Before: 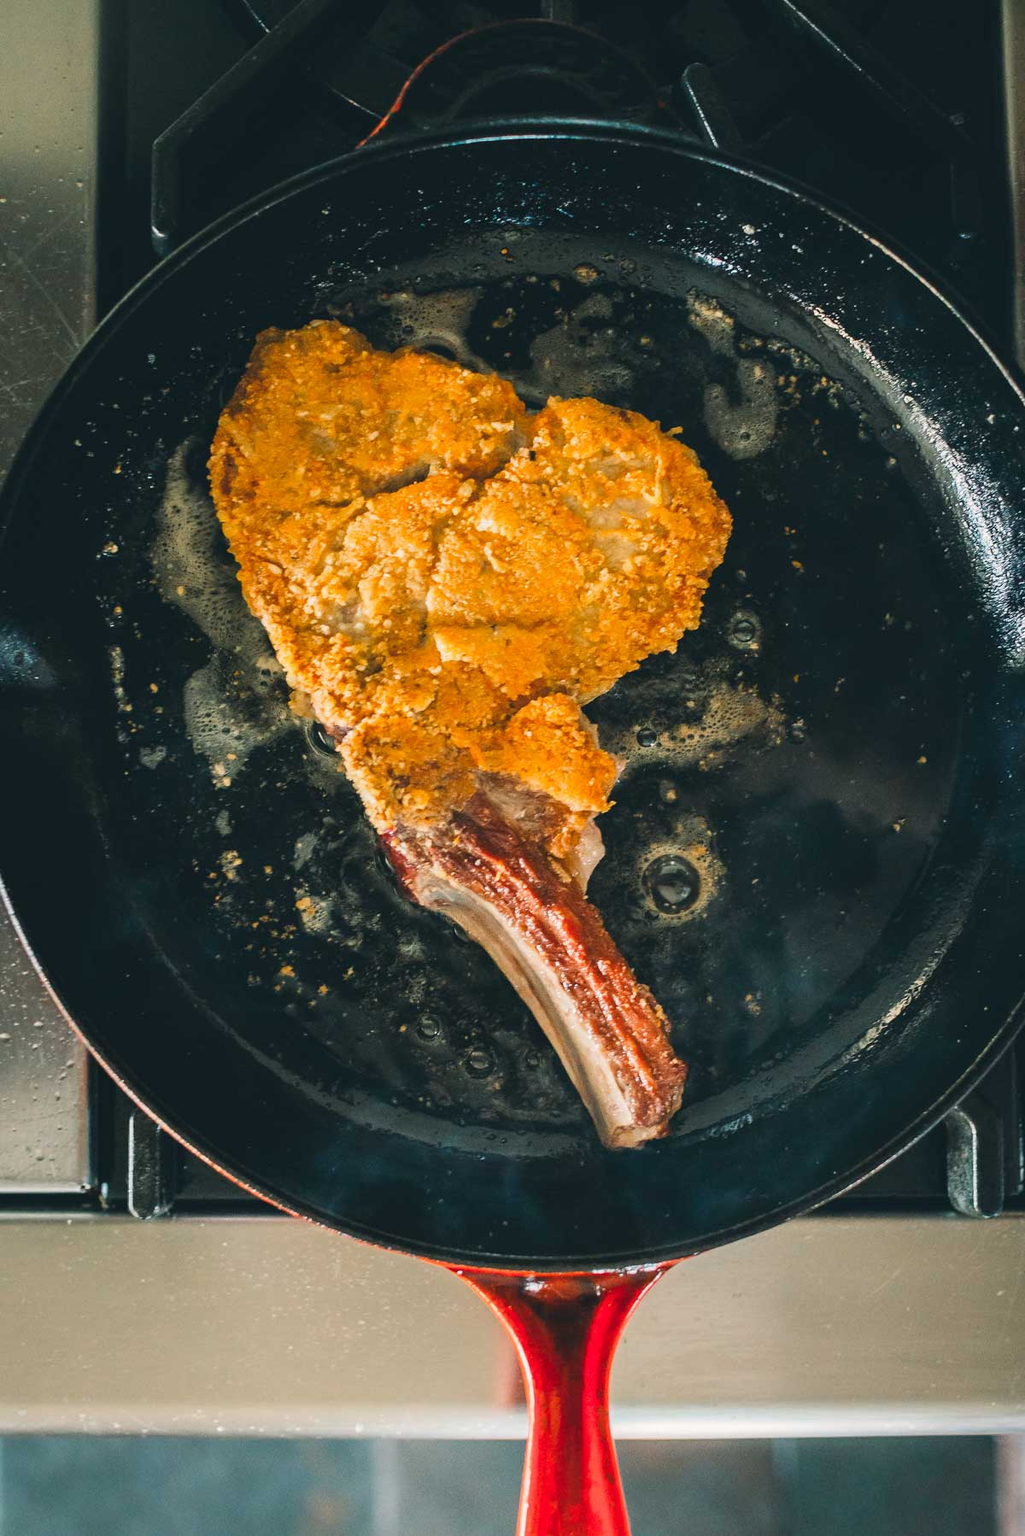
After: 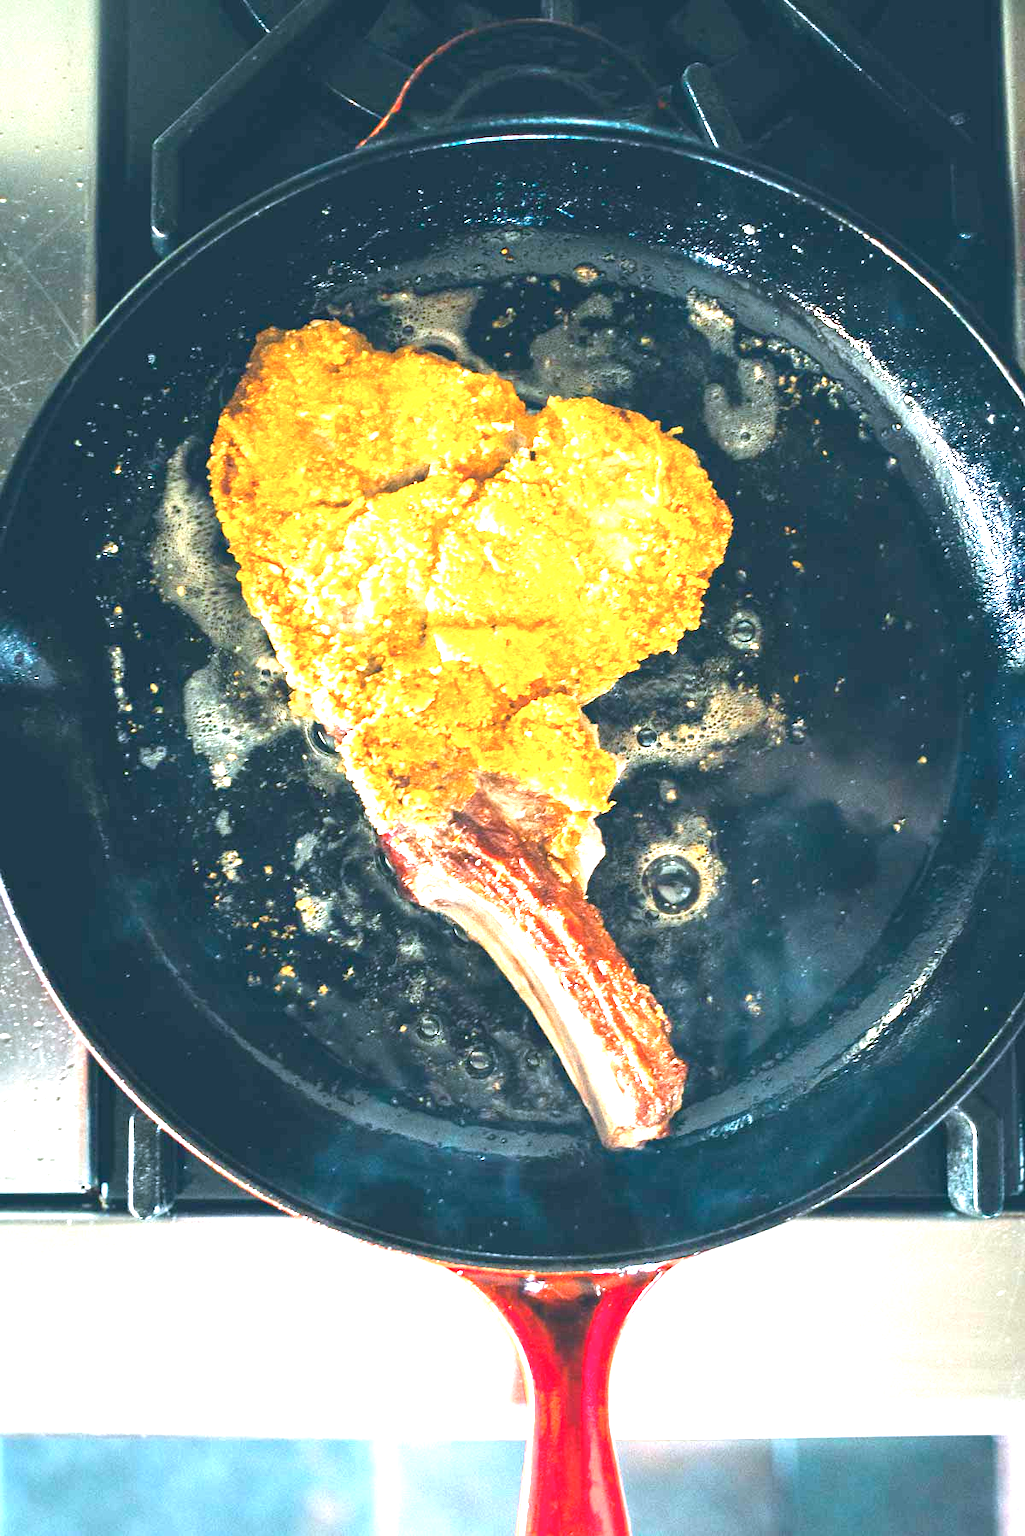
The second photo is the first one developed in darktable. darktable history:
exposure: black level correction 0.001, exposure 1.993 EV, compensate highlight preservation false
color calibration: gray › normalize channels true, illuminant custom, x 0.371, y 0.382, temperature 4282.51 K, gamut compression 0.022
